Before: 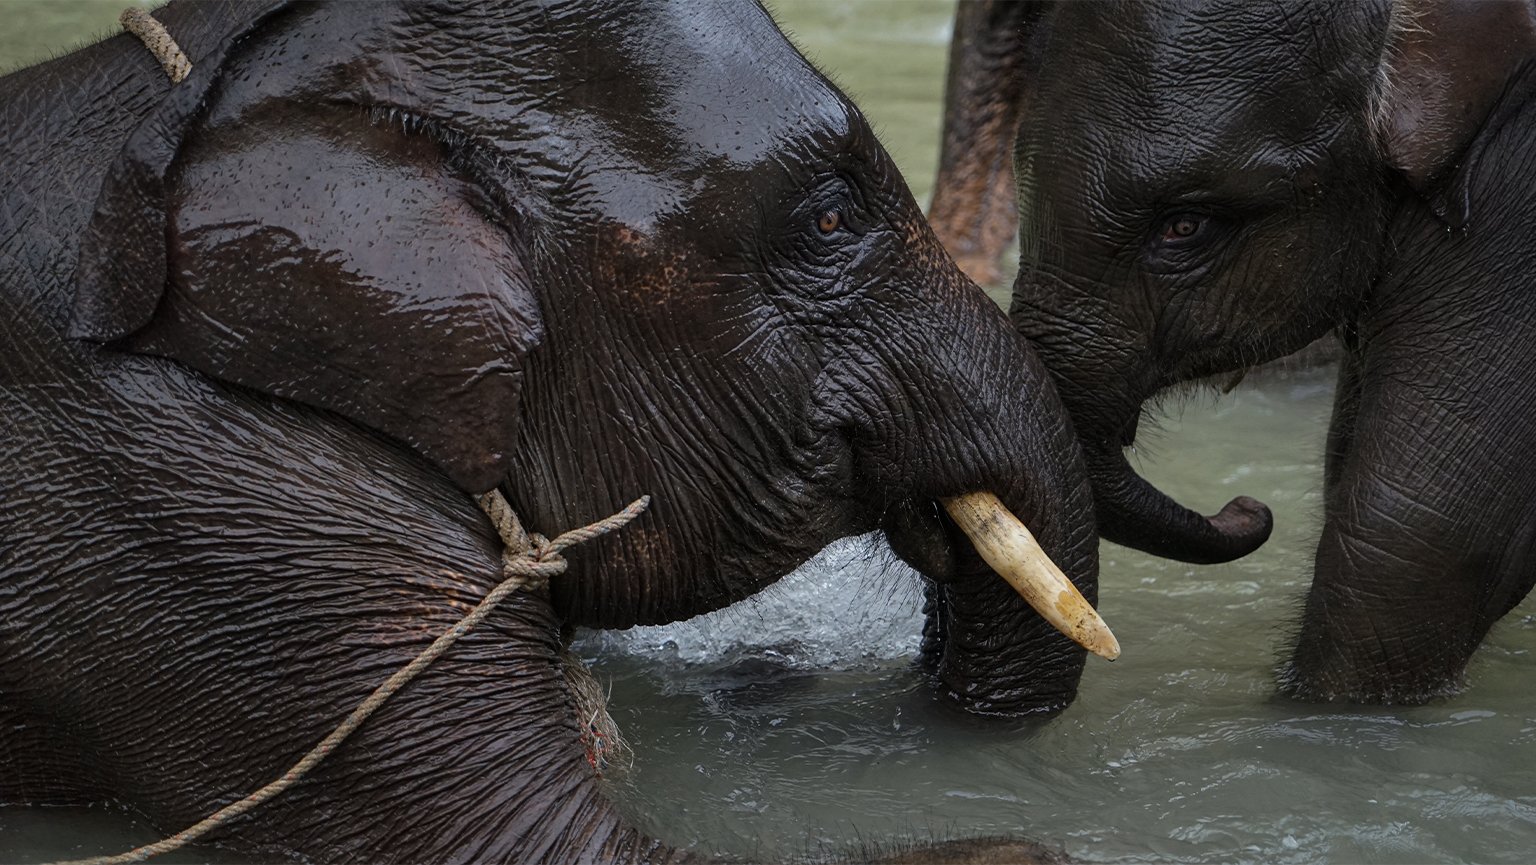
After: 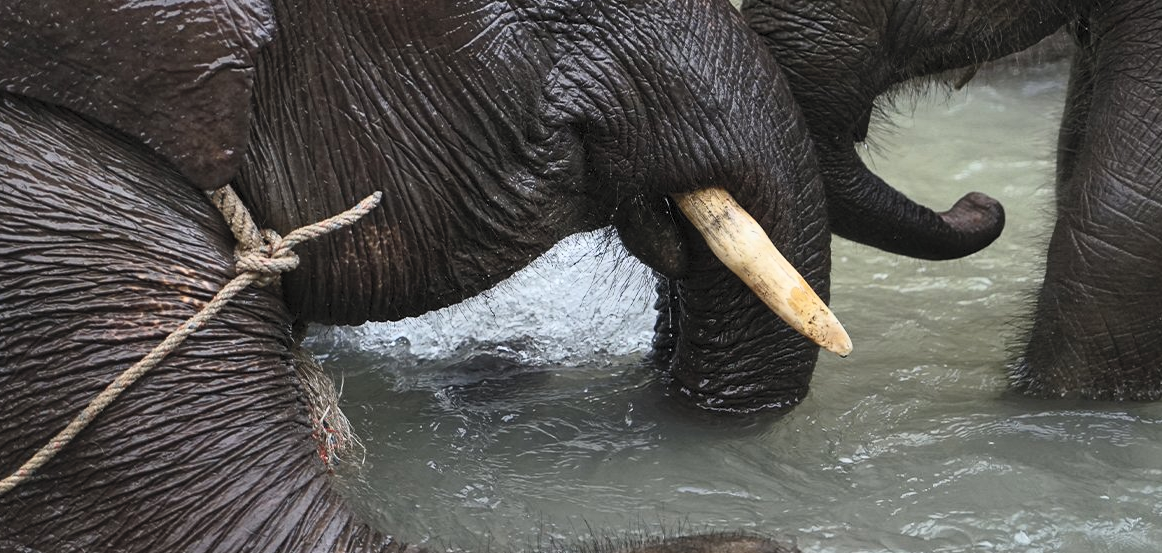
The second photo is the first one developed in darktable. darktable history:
contrast brightness saturation: contrast 0.372, brightness 0.512
exposure: exposure -0.113 EV, compensate highlight preservation false
crop and rotate: left 17.478%, top 35.149%, right 6.815%, bottom 0.866%
